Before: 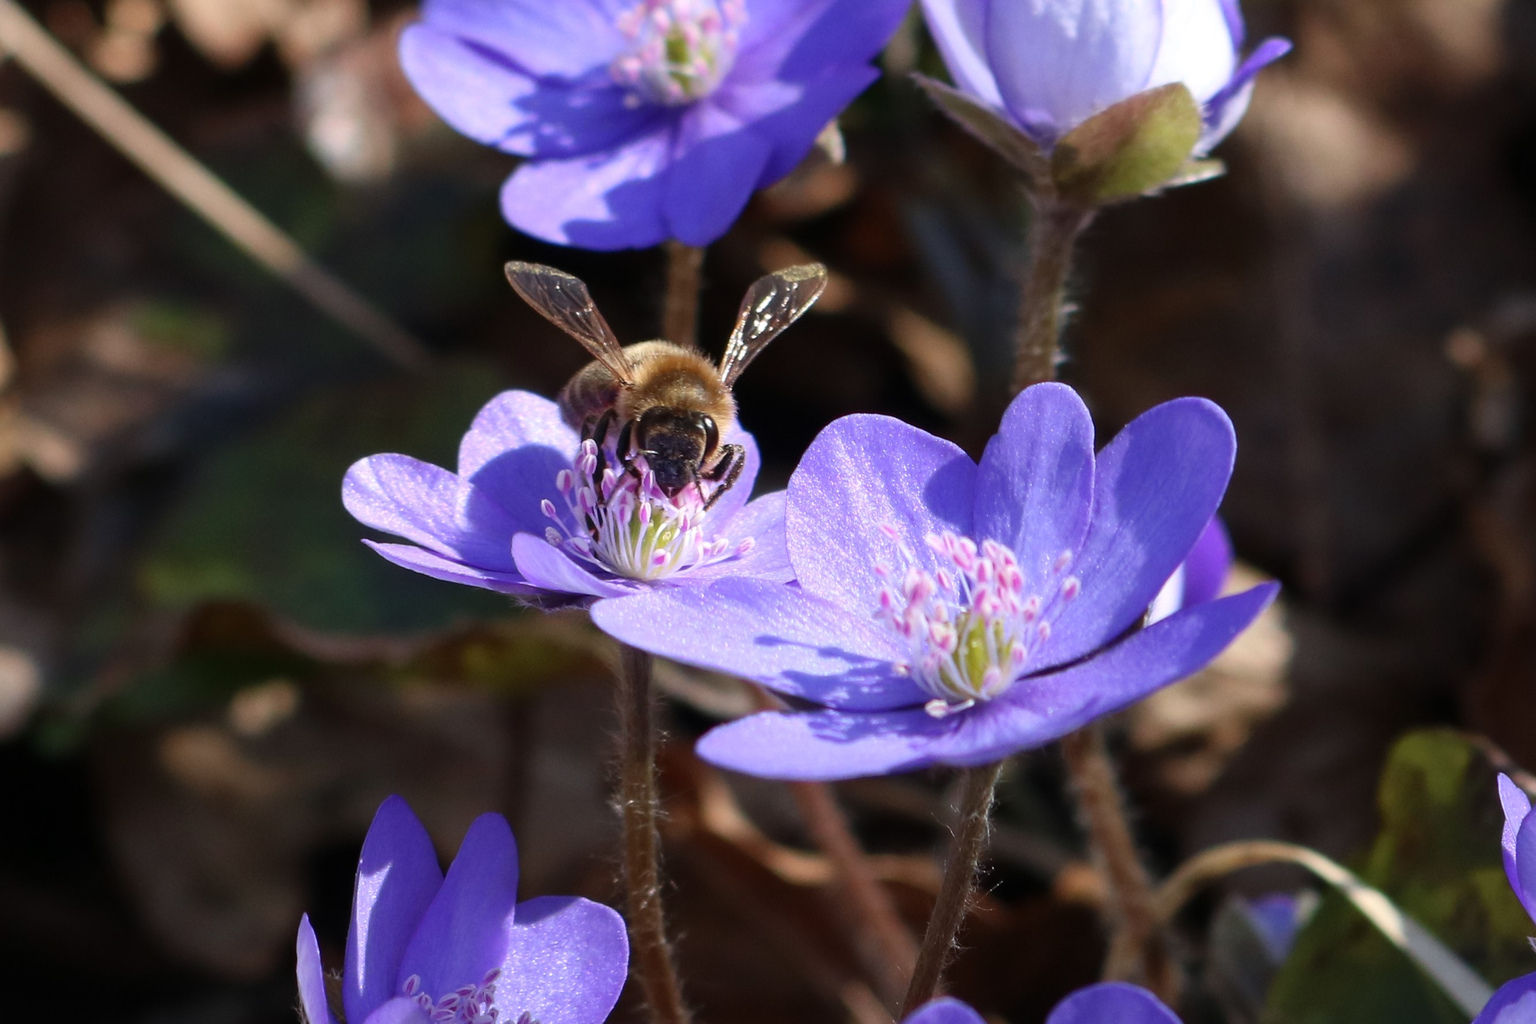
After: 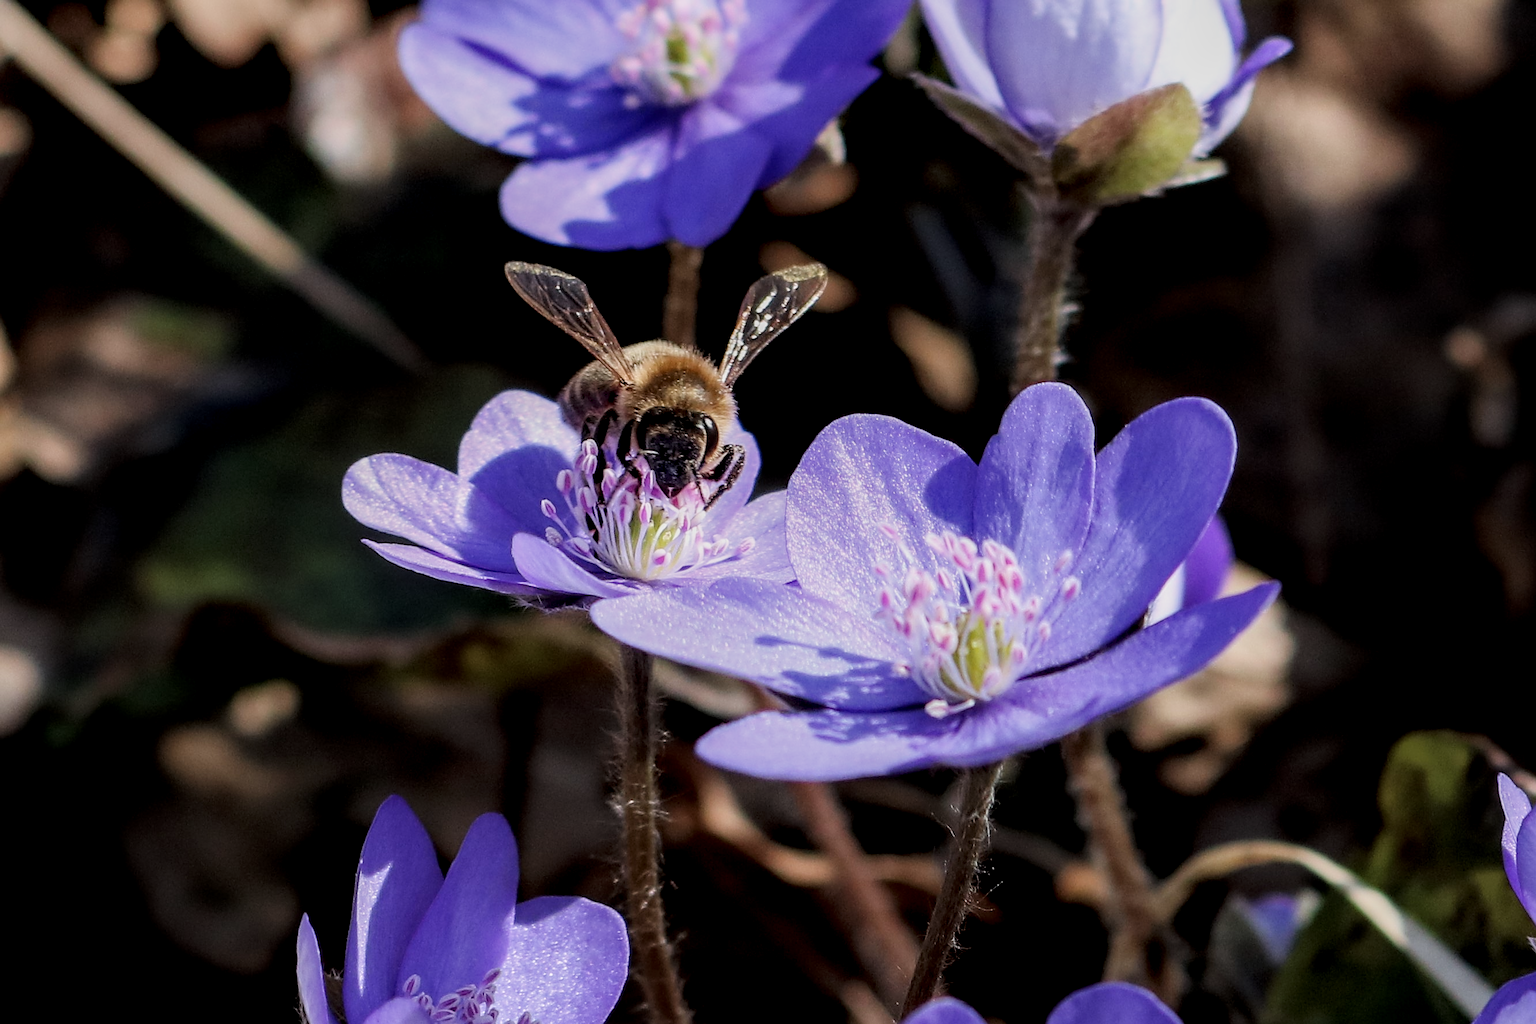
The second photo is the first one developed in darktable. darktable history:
sharpen: on, module defaults
local contrast: detail 150%
filmic rgb: black relative exposure -6.94 EV, white relative exposure 5.63 EV, hardness 2.84
shadows and highlights: shadows -23.64, highlights 46.11, soften with gaussian
